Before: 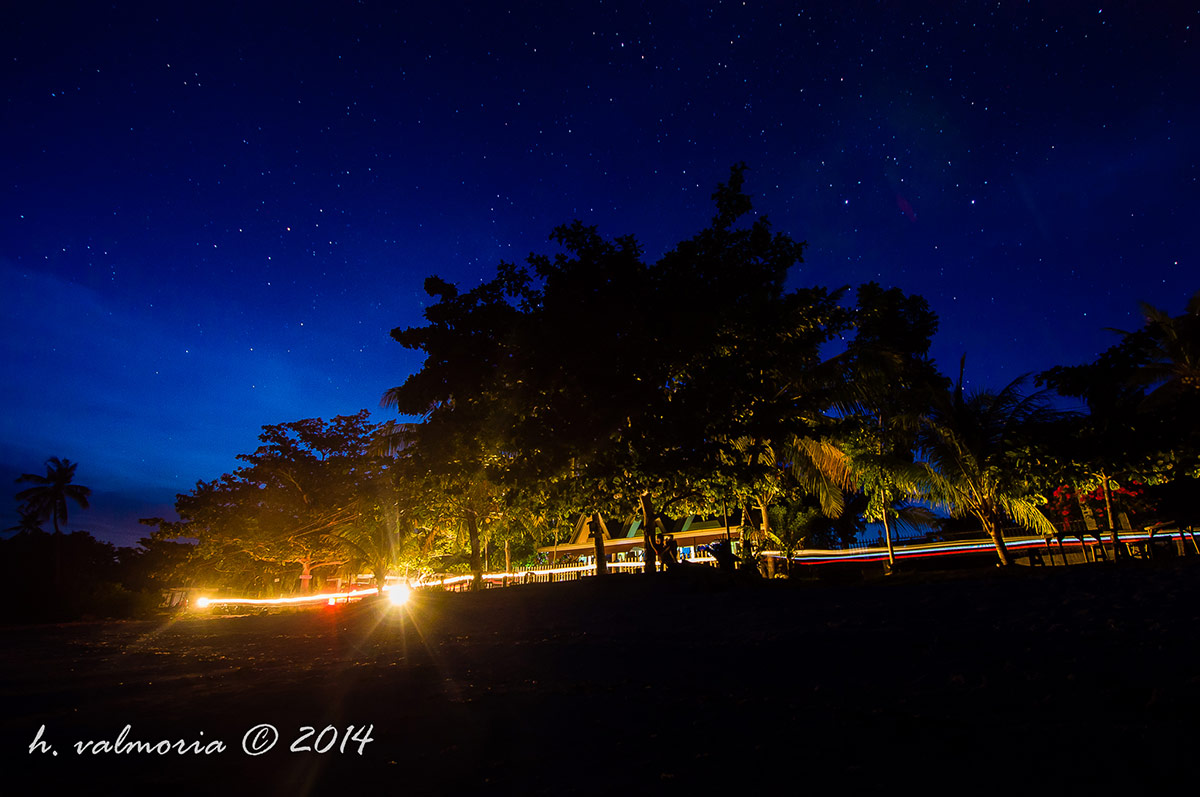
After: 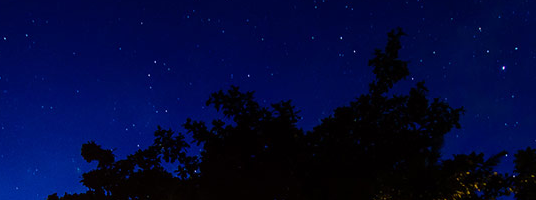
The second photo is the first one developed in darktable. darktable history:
crop: left 28.64%, top 16.832%, right 26.637%, bottom 58.055%
rgb levels: preserve colors max RGB
